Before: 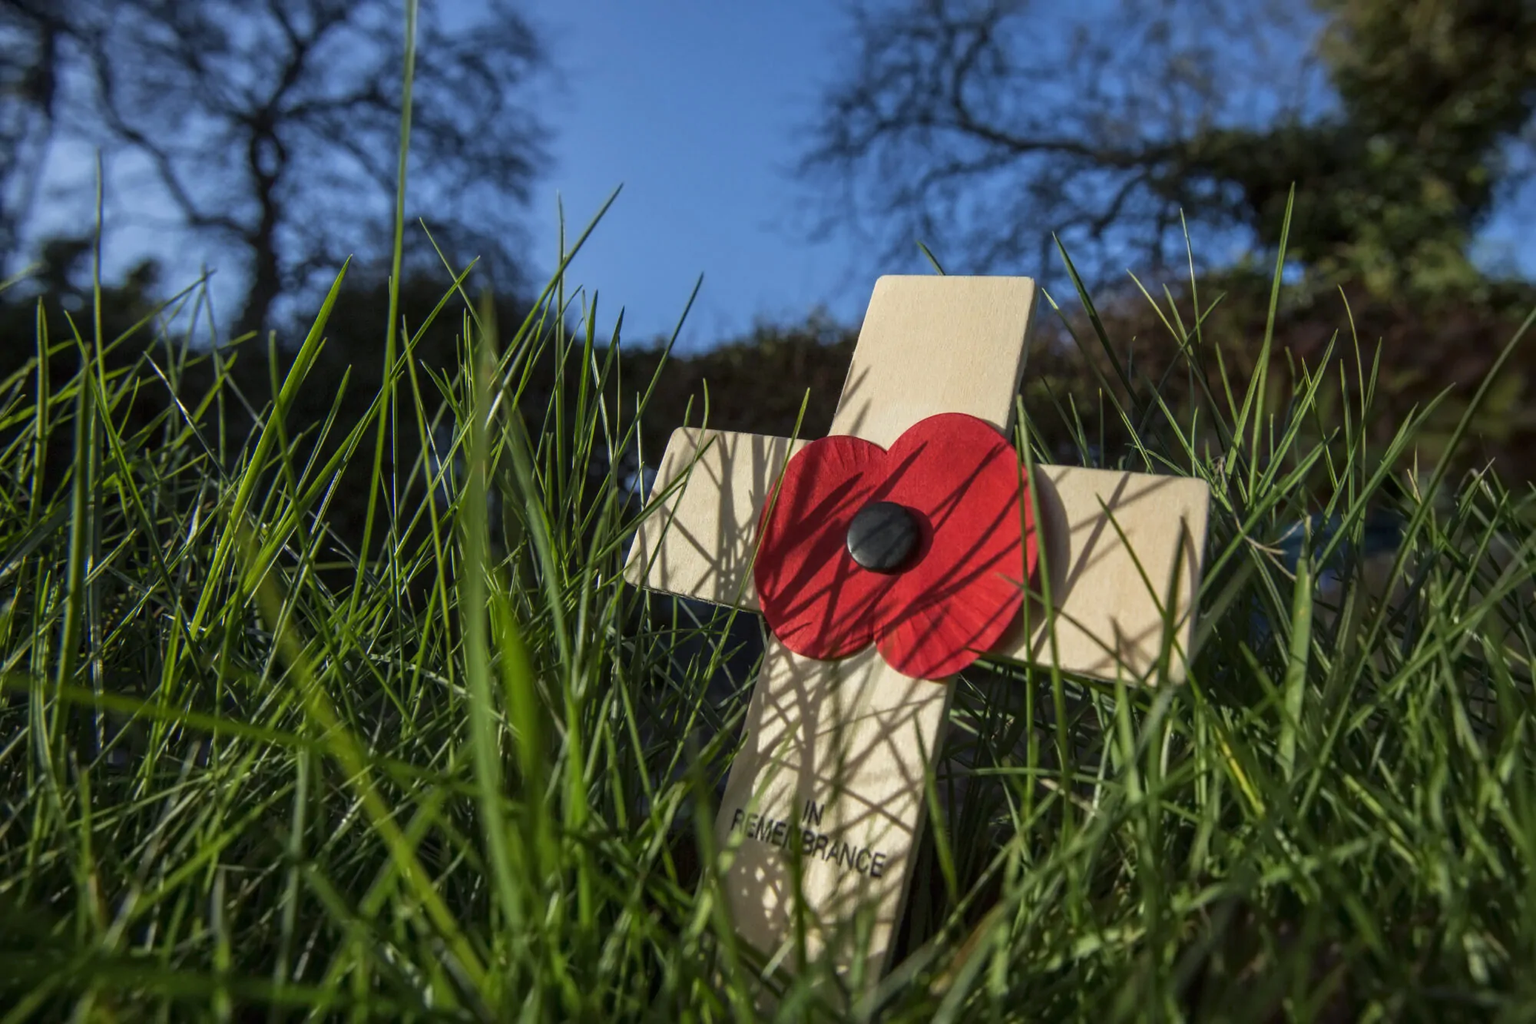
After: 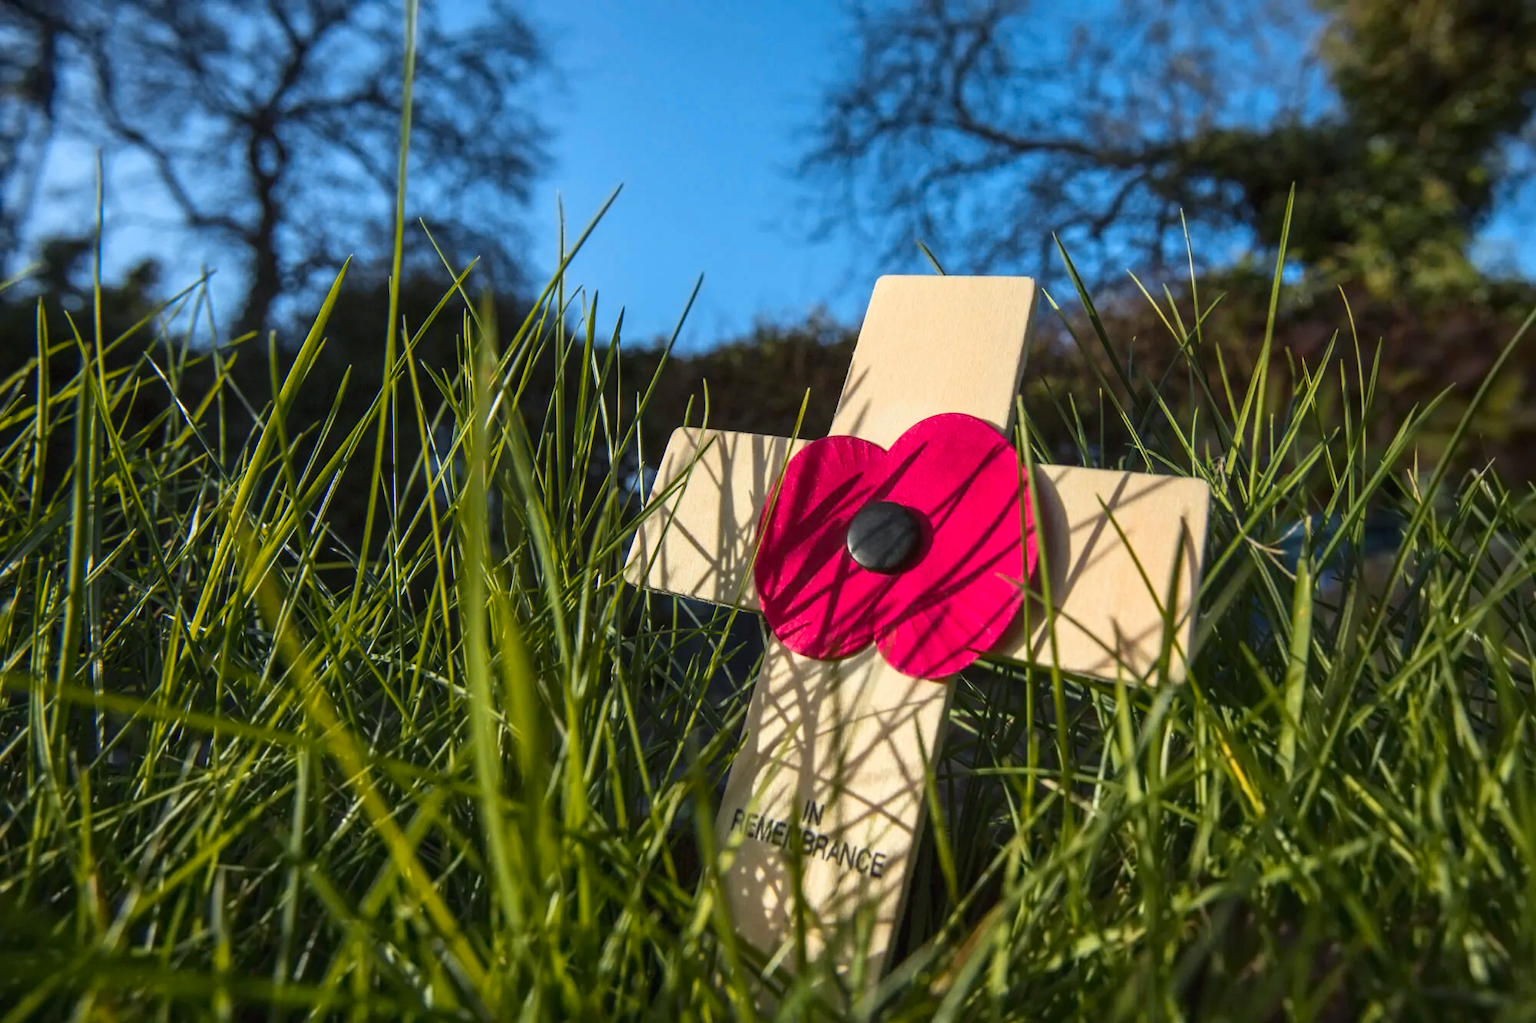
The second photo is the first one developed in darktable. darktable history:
color zones: curves: ch1 [(0.239, 0.552) (0.75, 0.5)]; ch2 [(0.25, 0.462) (0.749, 0.457)], mix 25.94%
contrast brightness saturation: contrast 0.2, brightness 0.16, saturation 0.22
